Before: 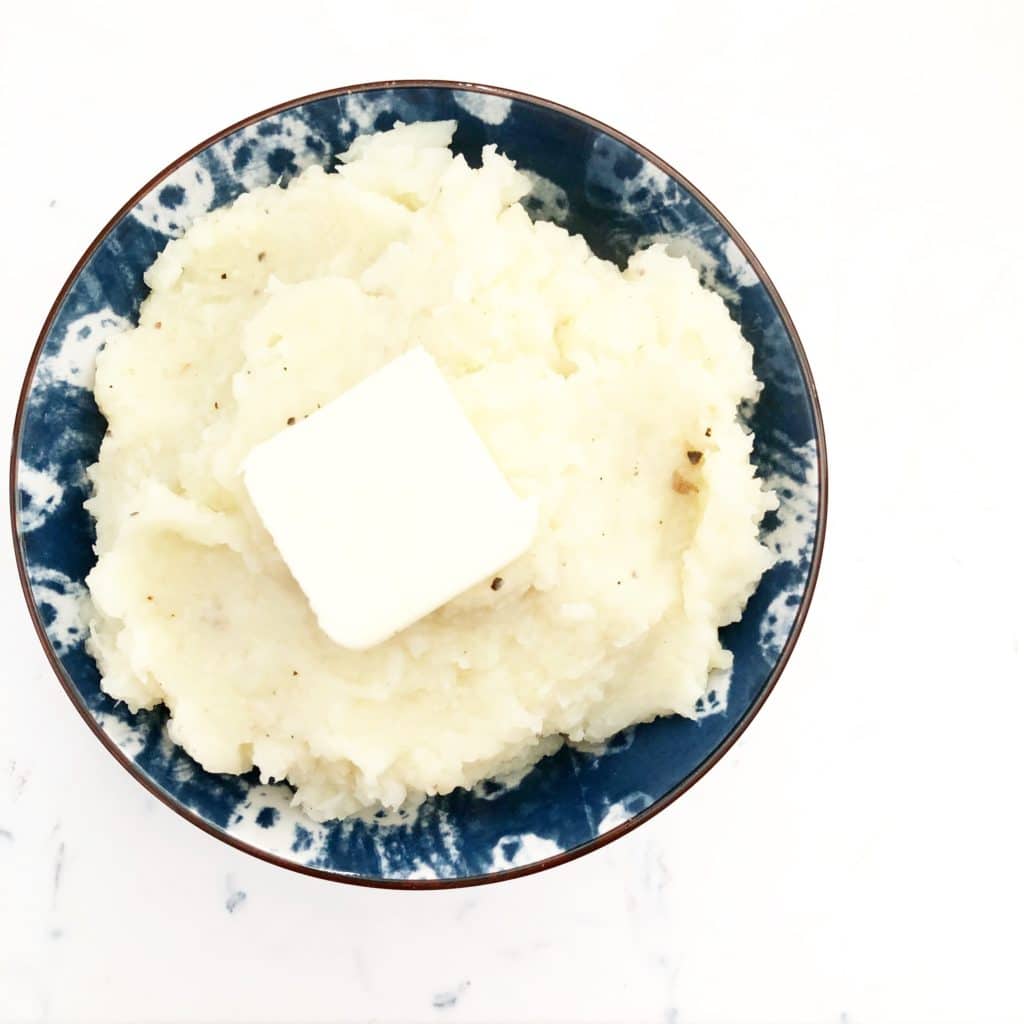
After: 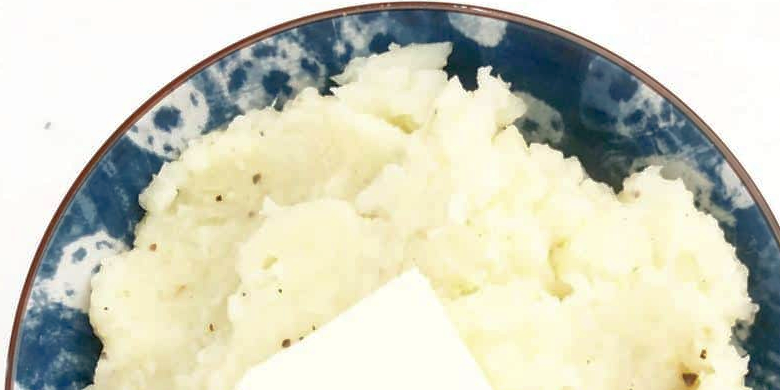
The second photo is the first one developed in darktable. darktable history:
crop: left 0.579%, top 7.627%, right 23.167%, bottom 54.275%
shadows and highlights: on, module defaults
